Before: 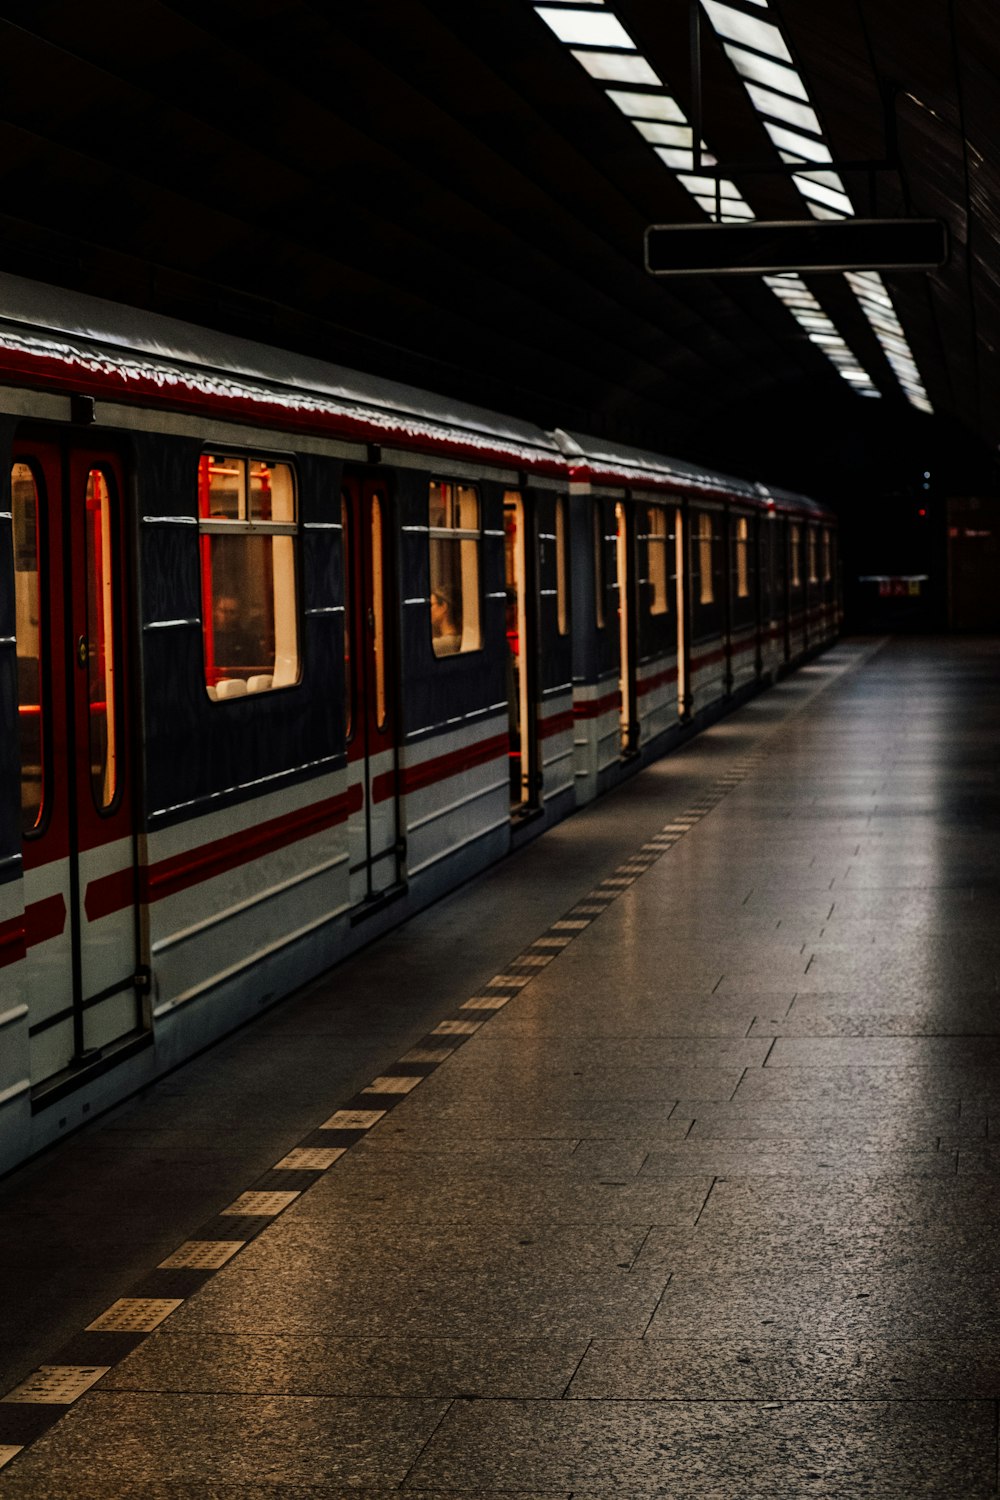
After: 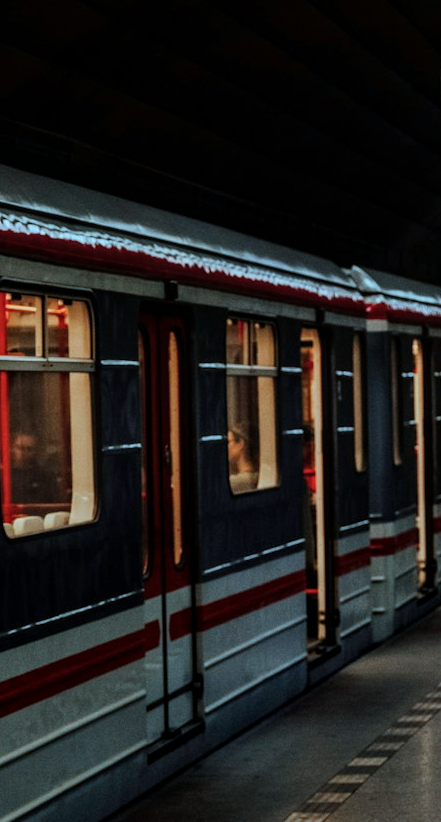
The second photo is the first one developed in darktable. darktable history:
local contrast: detail 115%
color calibration: illuminant Planckian (black body), adaptation linear Bradford (ICC v4), x 0.365, y 0.367, temperature 4419.46 K
color correction: highlights a* -10.47, highlights b* -18.8
crop: left 20.356%, top 10.9%, right 35.445%, bottom 34.25%
